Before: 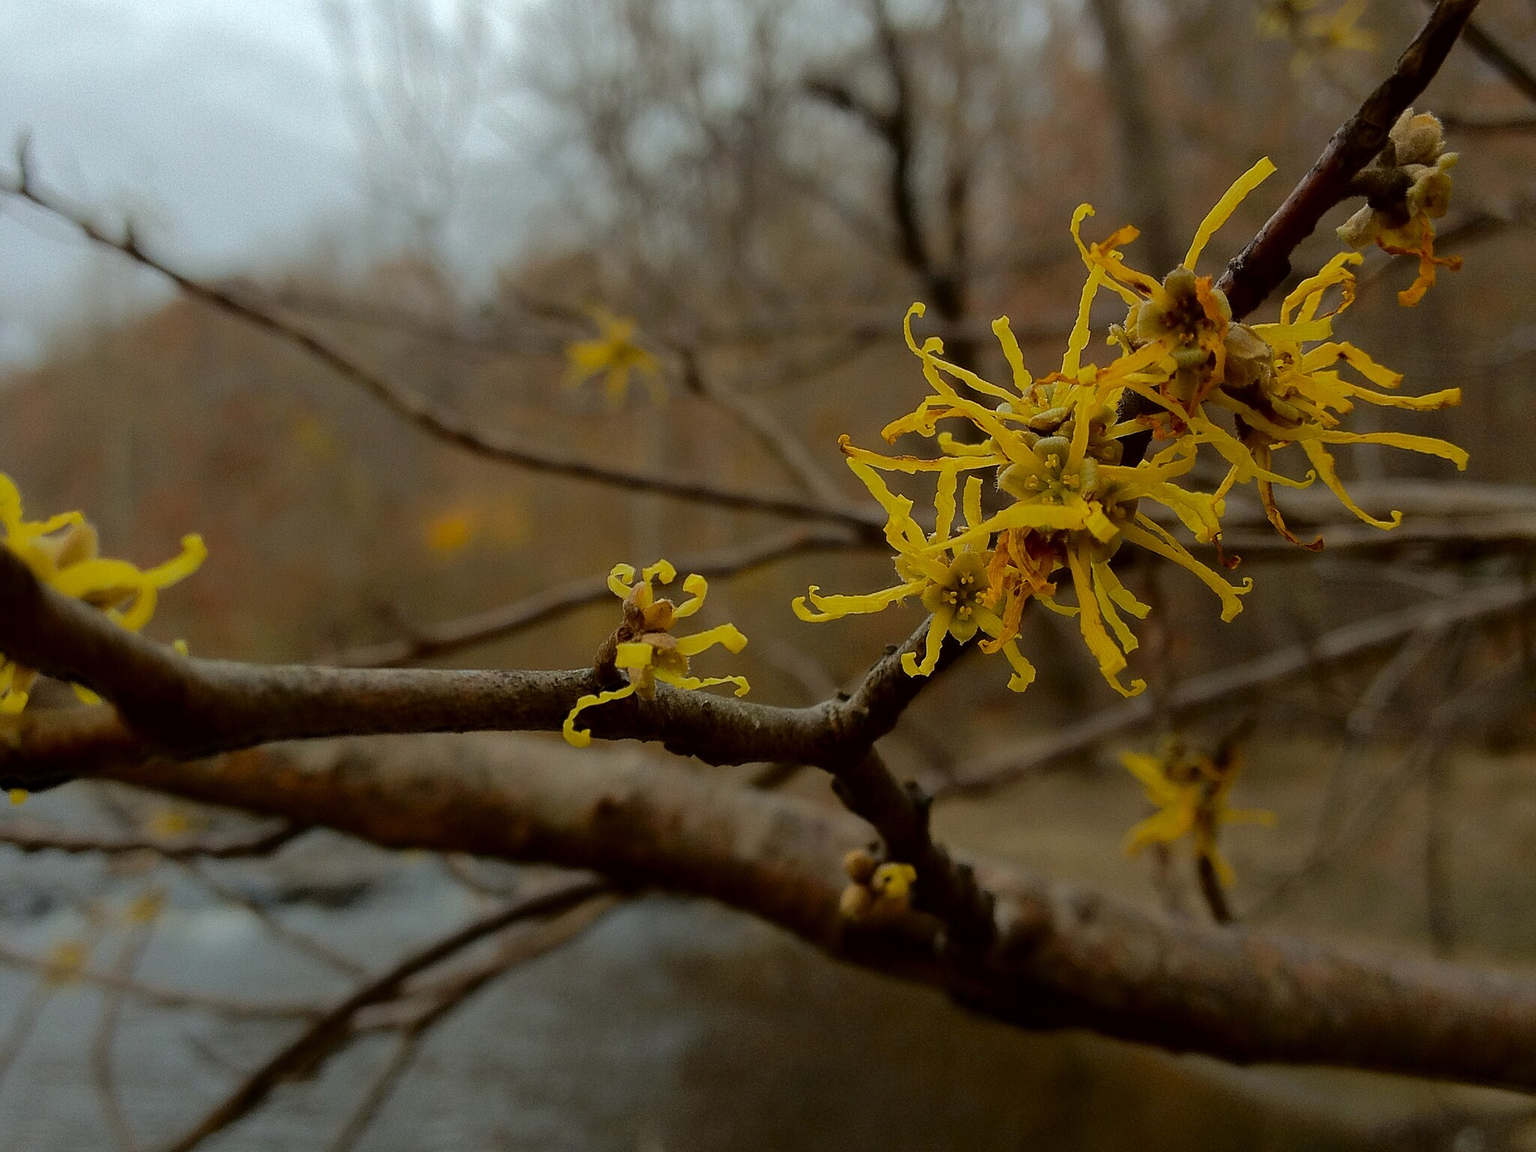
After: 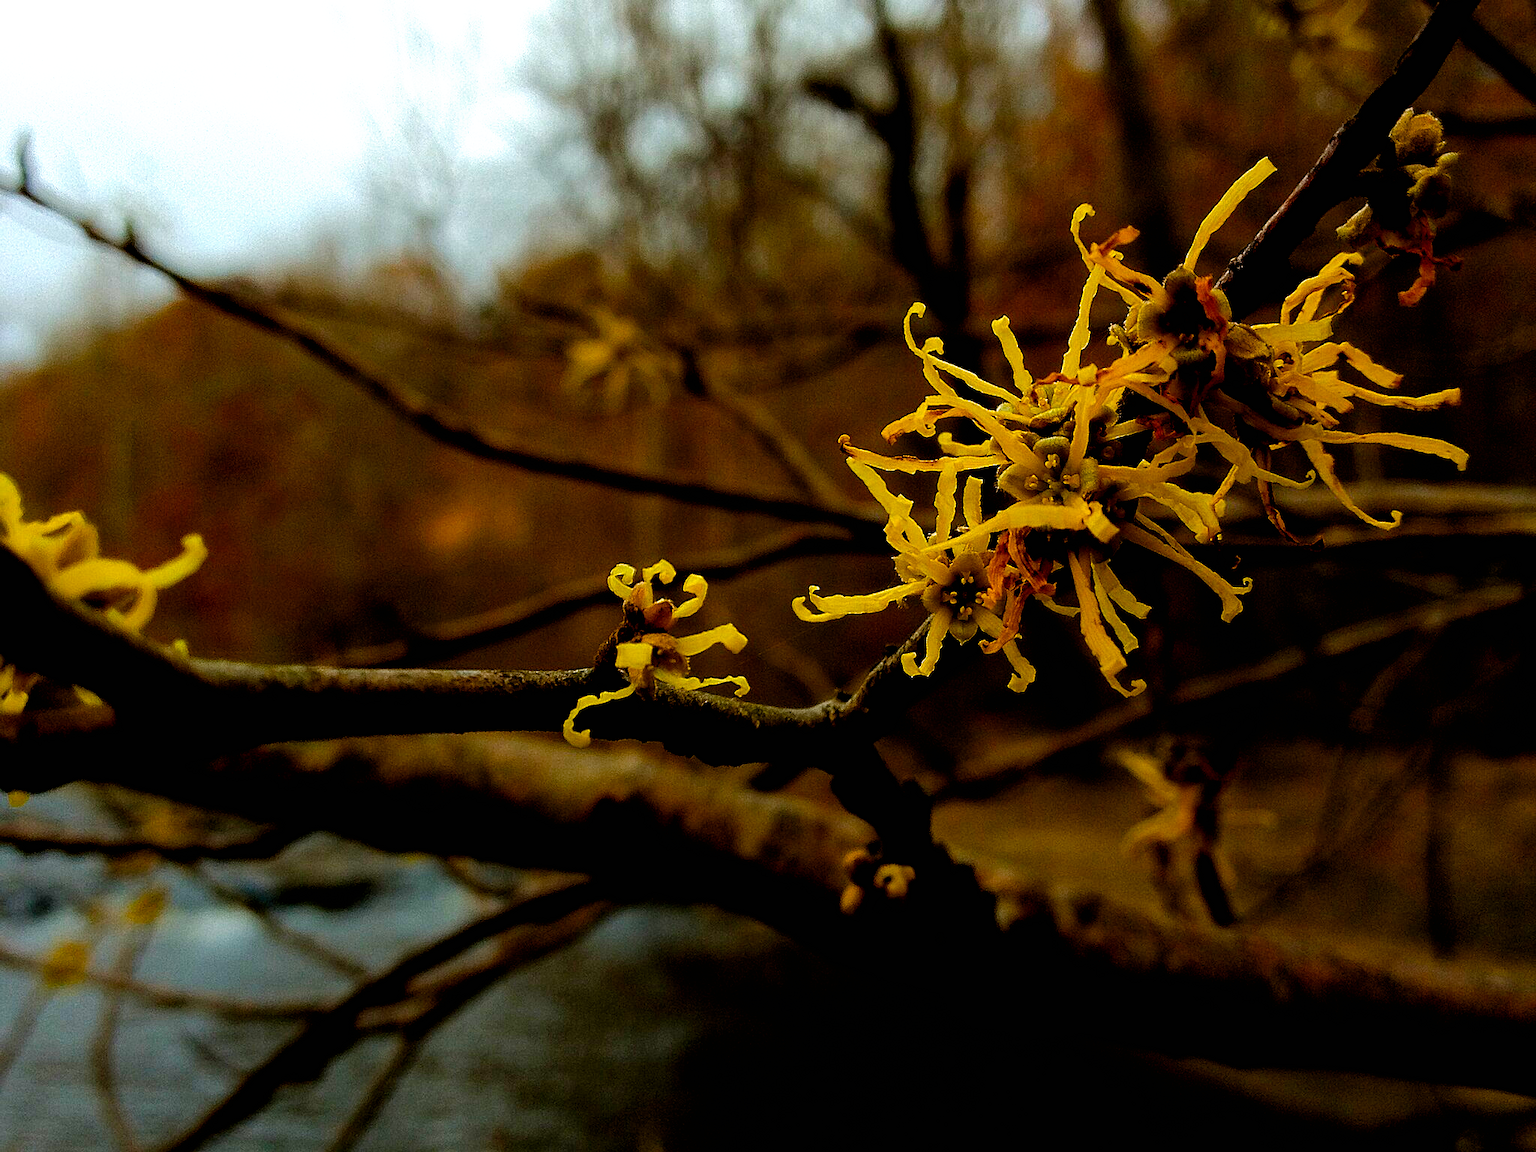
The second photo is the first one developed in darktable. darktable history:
filmic rgb: black relative exposure -8.2 EV, white relative exposure 2.2 EV, threshold 3 EV, hardness 7.11, latitude 85.74%, contrast 1.696, highlights saturation mix -4%, shadows ↔ highlights balance -2.69%, preserve chrominance no, color science v5 (2021), contrast in shadows safe, contrast in highlights safe, enable highlight reconstruction true
color balance rgb: shadows lift › luminance -9.41%, highlights gain › luminance 17.6%, global offset › luminance -1.45%, perceptual saturation grading › highlights -17.77%, perceptual saturation grading › mid-tones 33.1%, perceptual saturation grading › shadows 50.52%, global vibrance 24.22%
